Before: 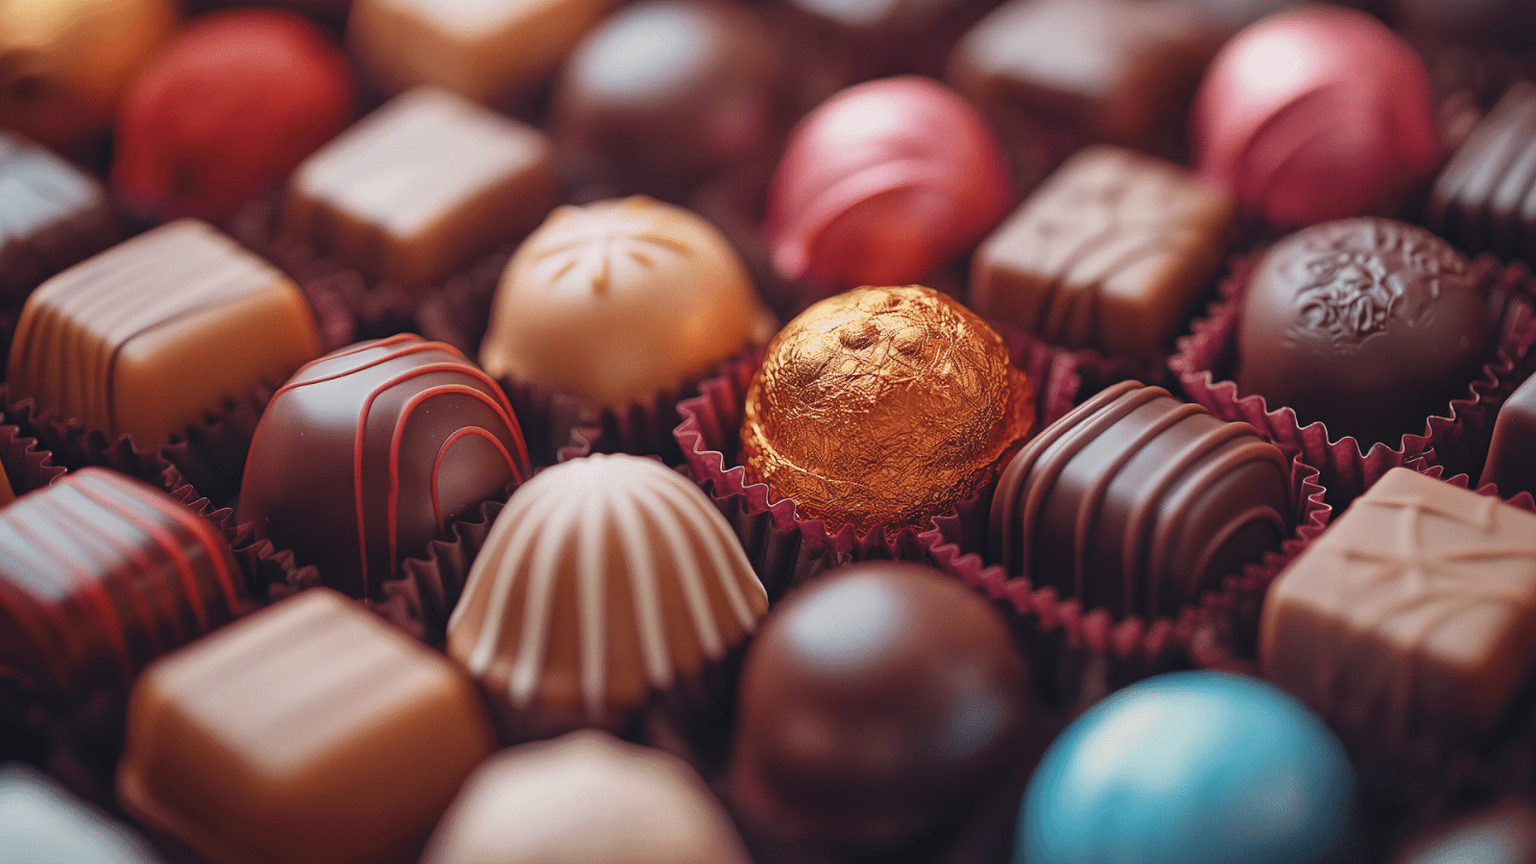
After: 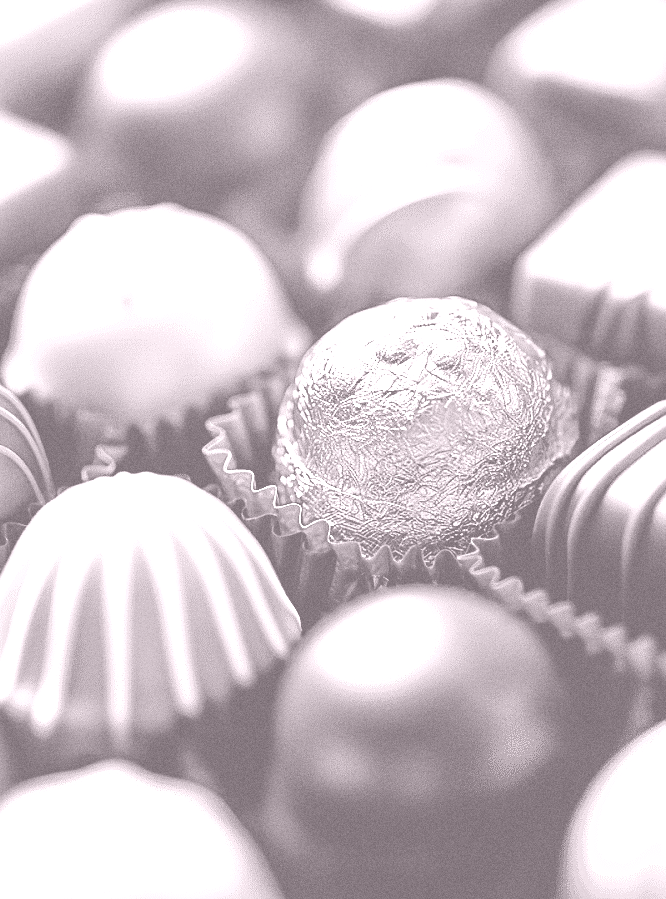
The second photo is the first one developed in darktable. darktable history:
levels: mode automatic
sharpen: on, module defaults
colorize: hue 25.2°, saturation 83%, source mix 82%, lightness 79%, version 1
contrast brightness saturation: contrast 0.04, saturation 0.16
grain: on, module defaults
color correction: highlights a* 5.59, highlights b* 5.24, saturation 0.68
crop: left 31.229%, right 27.105%
filmic rgb: black relative exposure -5 EV, hardness 2.88, contrast 1.1, highlights saturation mix -20%
